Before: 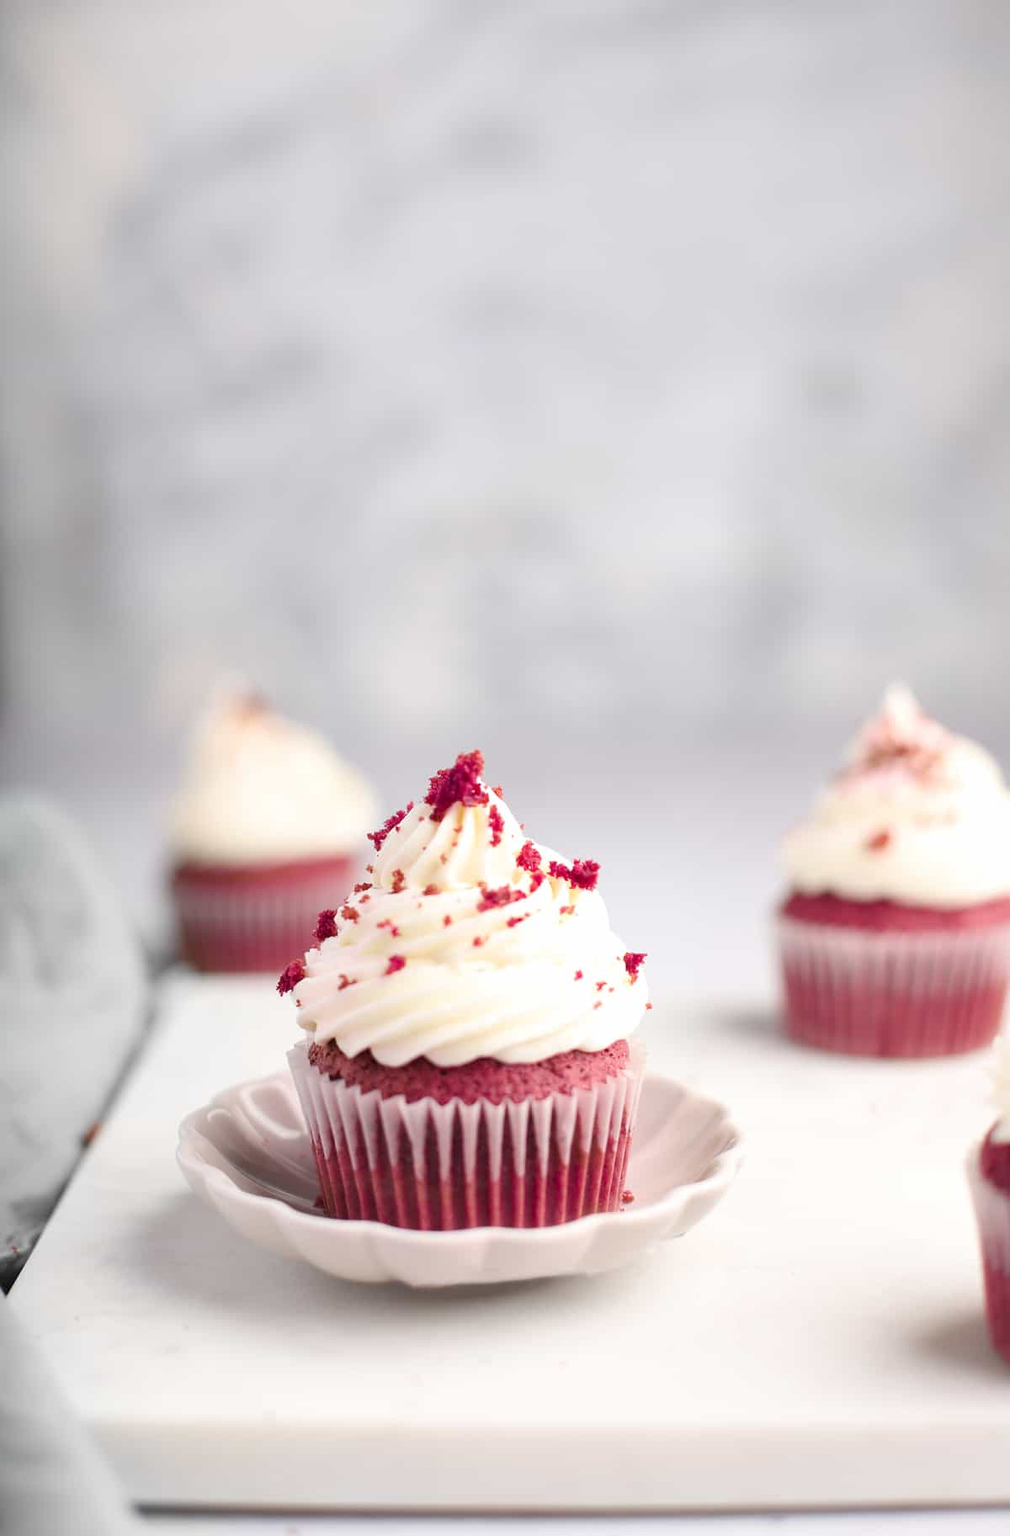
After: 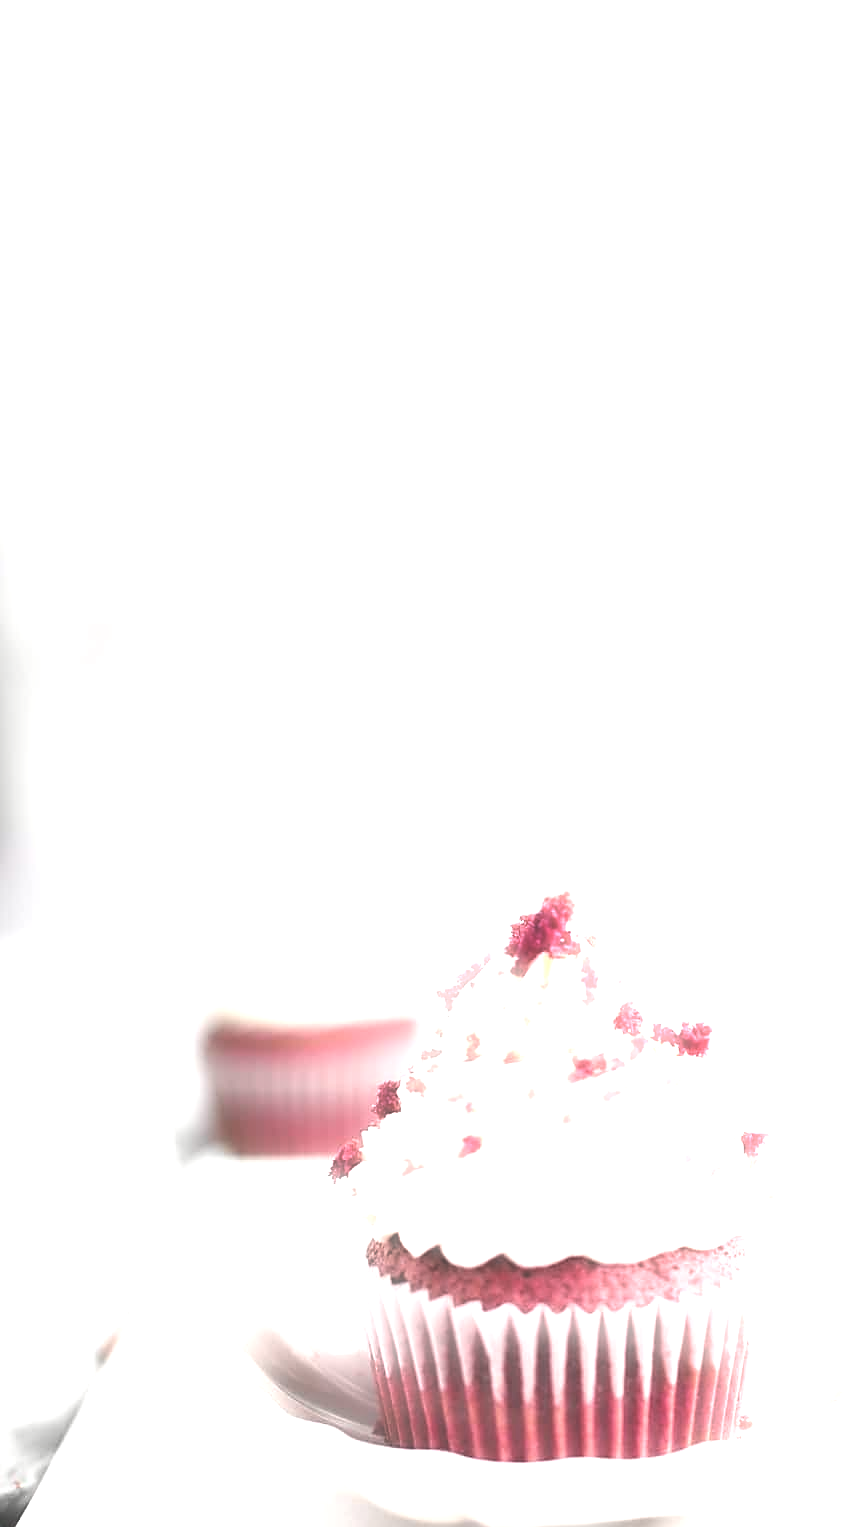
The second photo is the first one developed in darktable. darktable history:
crop: right 28.43%, bottom 16.299%
exposure: black level correction 0.001, exposure 1 EV, compensate highlight preservation false
sharpen: on, module defaults
haze removal: strength -0.893, distance 0.232, compatibility mode true, adaptive false
